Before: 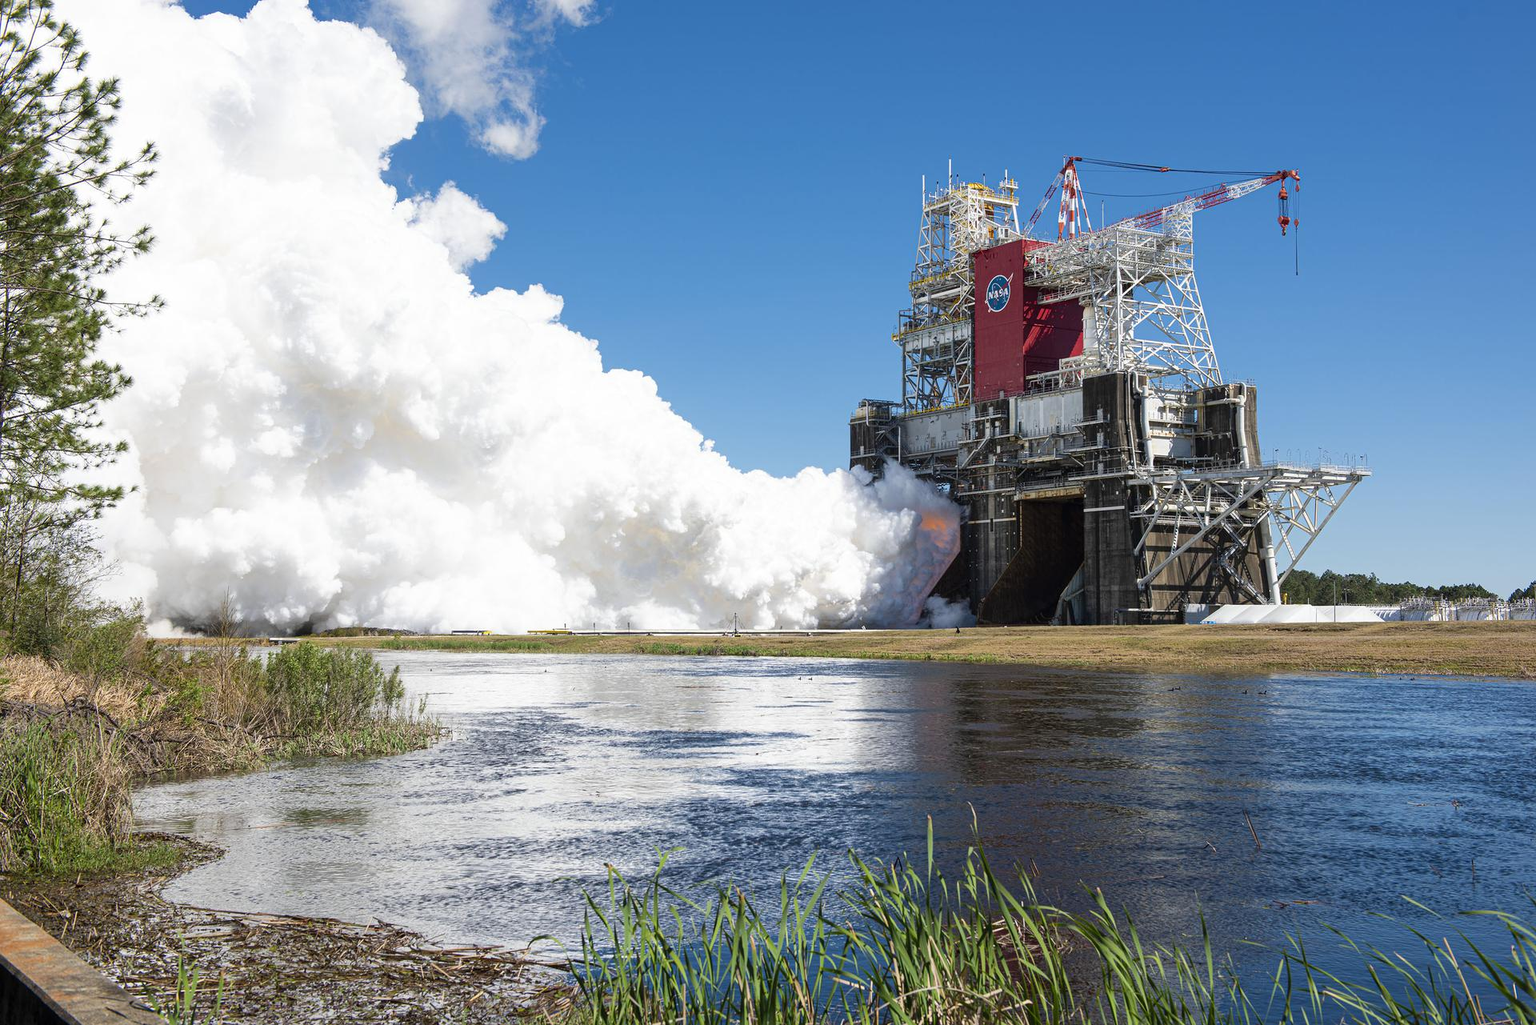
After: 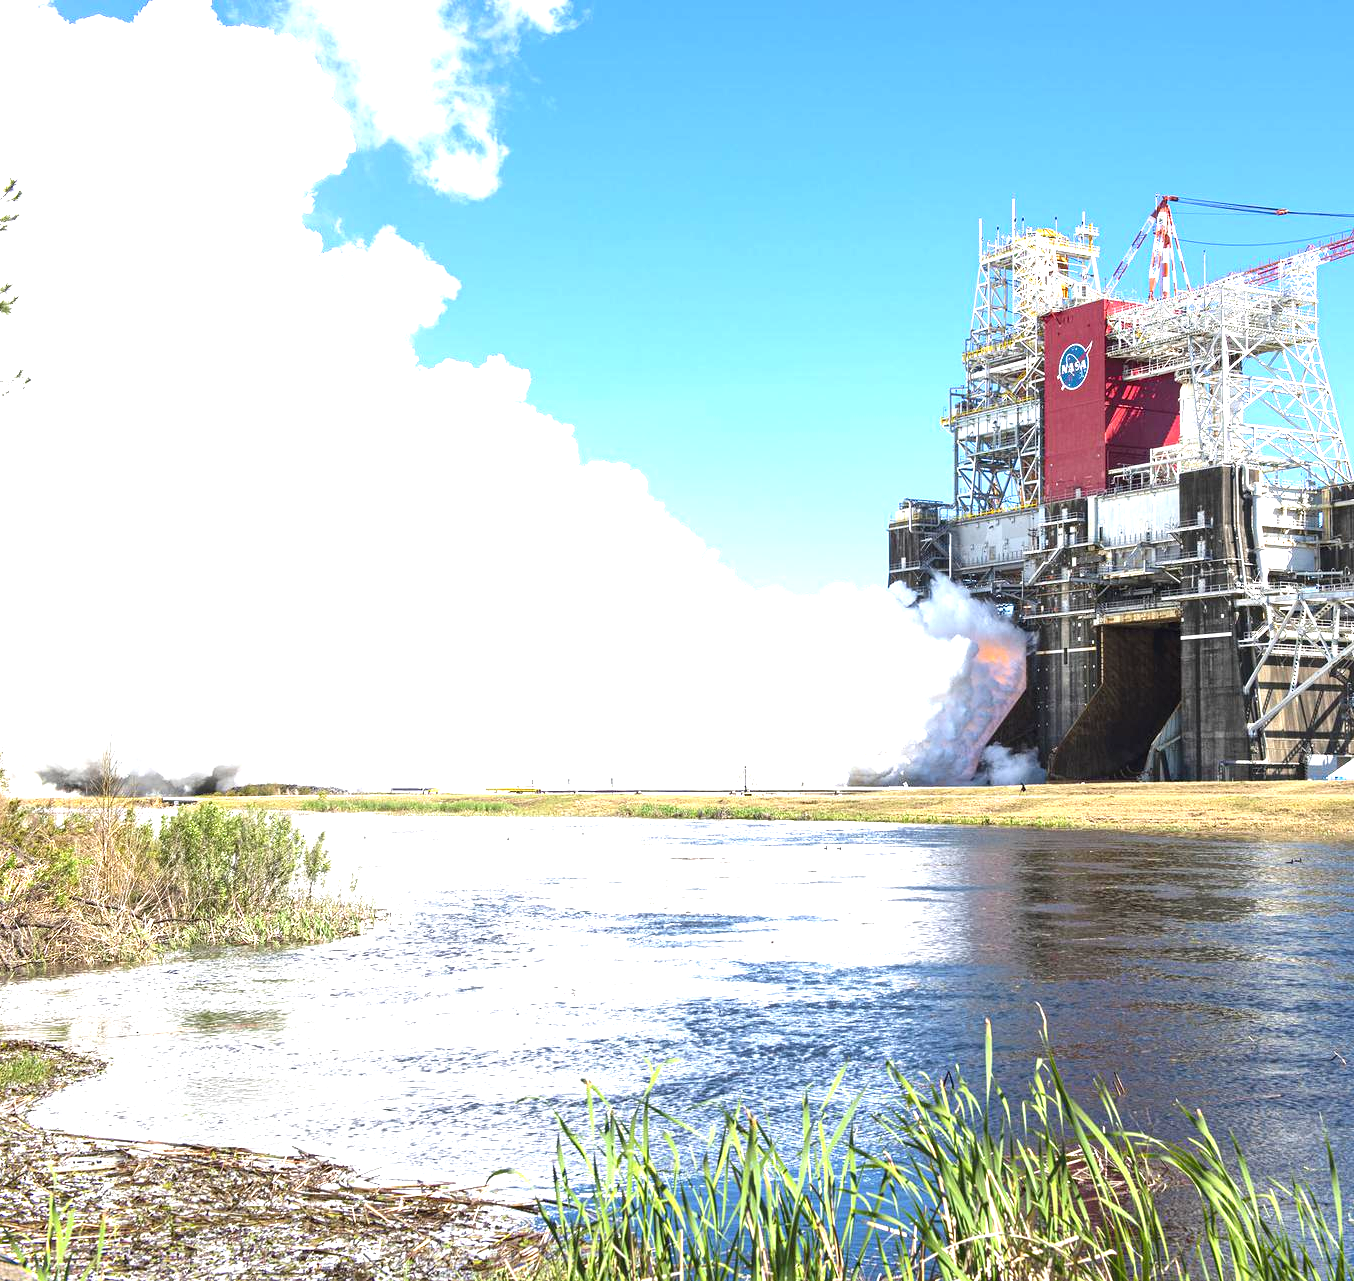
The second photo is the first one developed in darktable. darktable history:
exposure: black level correction 0, exposure 1.624 EV, compensate exposure bias true, compensate highlight preservation false
crop and rotate: left 9.077%, right 20.367%
